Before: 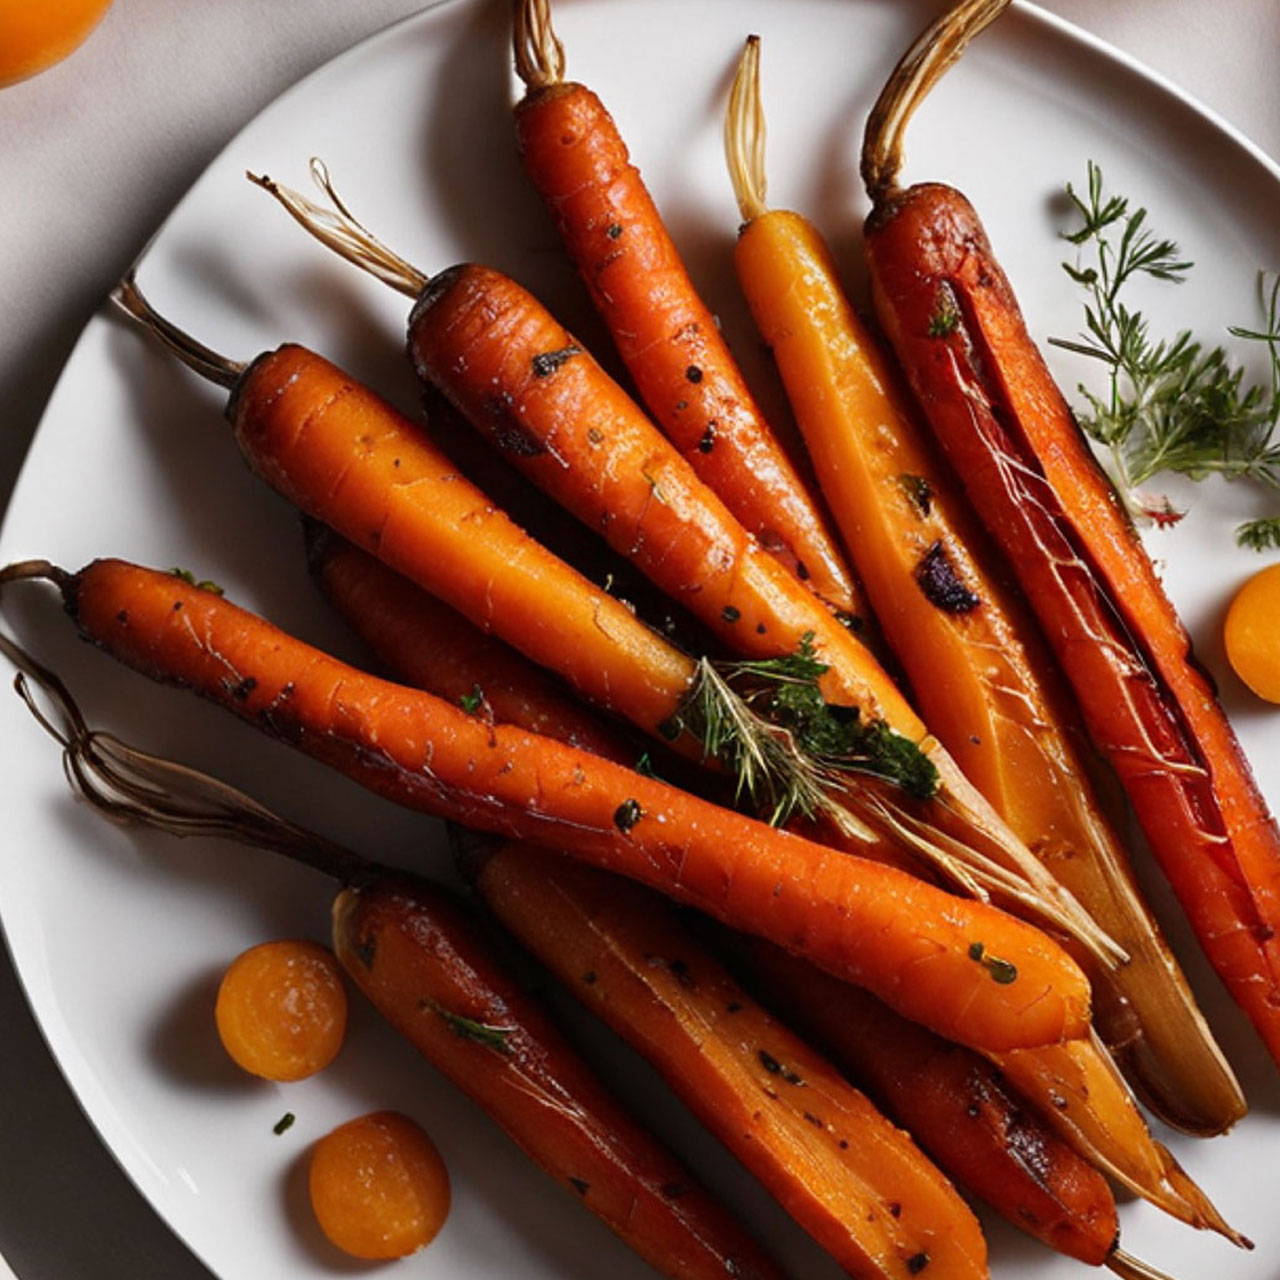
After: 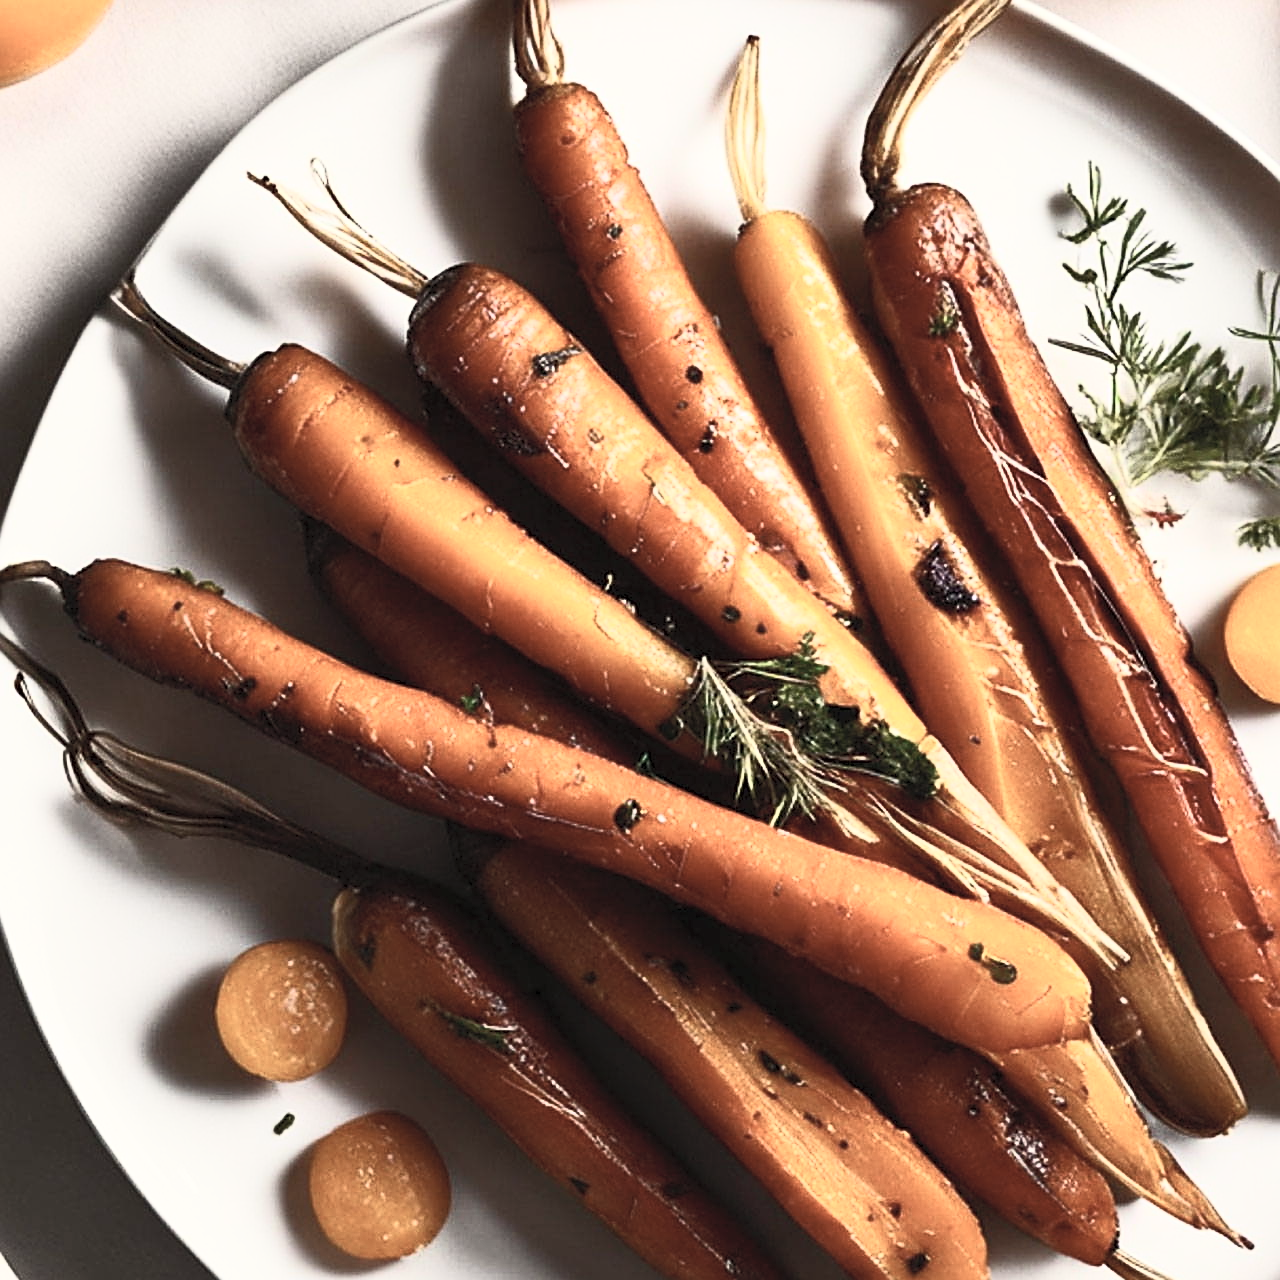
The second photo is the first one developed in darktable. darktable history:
contrast brightness saturation: contrast 0.55, brightness 0.572, saturation -0.33
sharpen: on, module defaults
color correction: highlights b* 2.92
